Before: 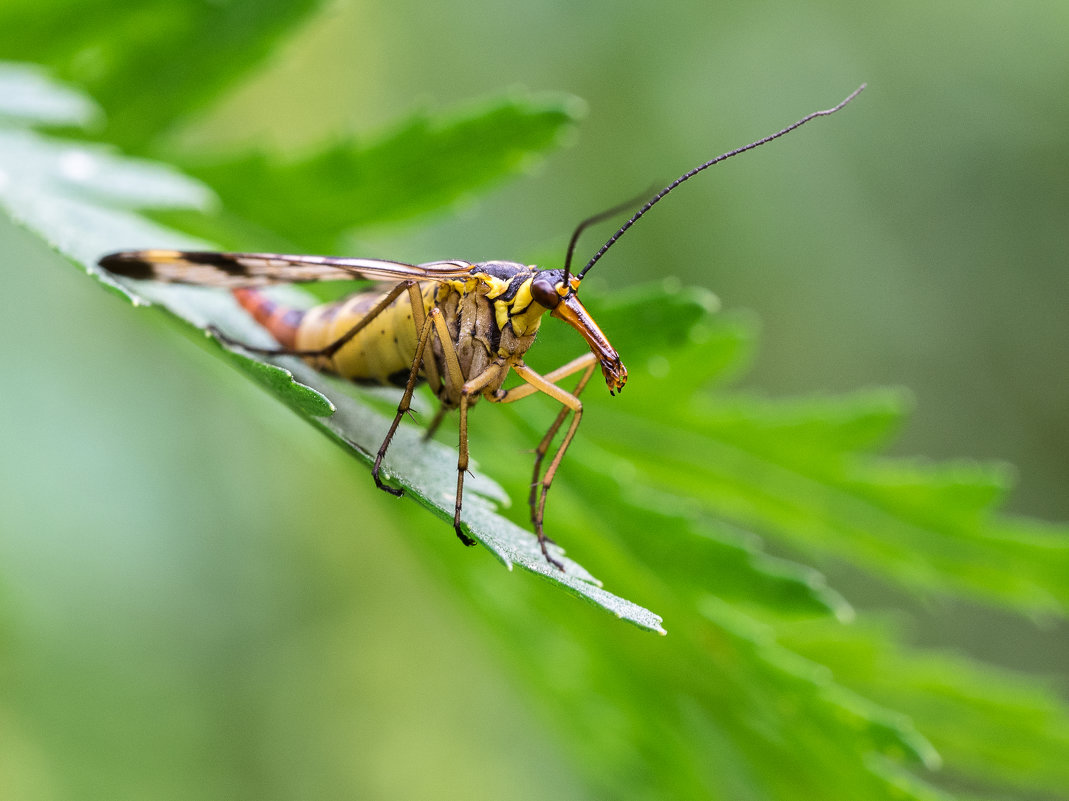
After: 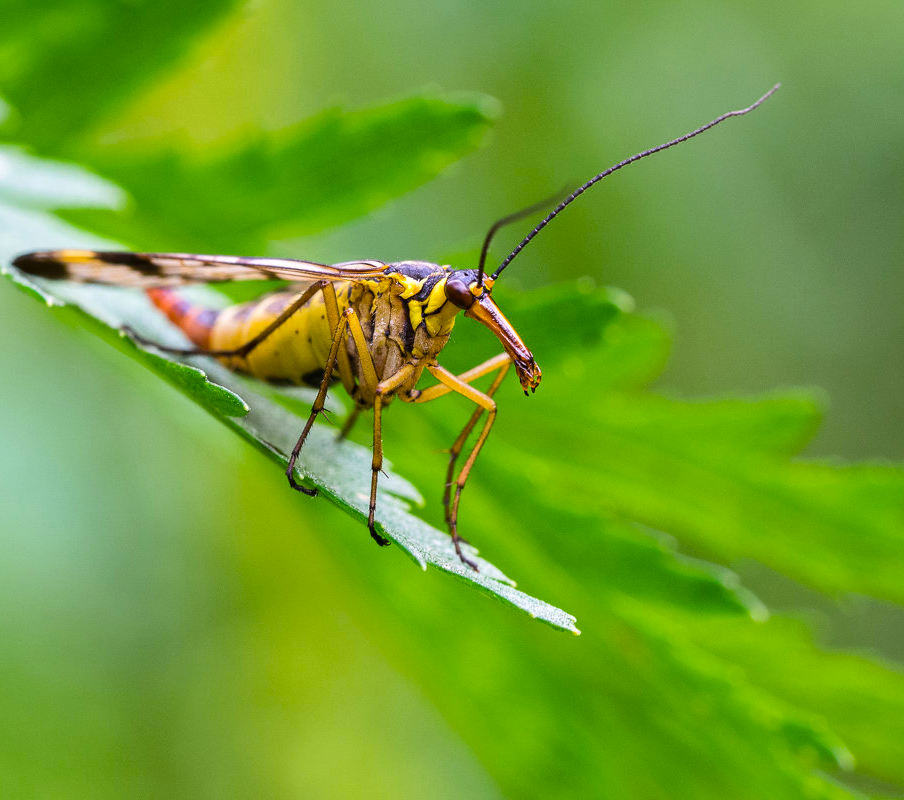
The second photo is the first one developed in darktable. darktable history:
crop: left 8.069%, right 7.356%
tone equalizer: on, module defaults
color balance rgb: linear chroma grading › global chroma 14.965%, perceptual saturation grading › global saturation 19.564%, global vibrance 10.051%
